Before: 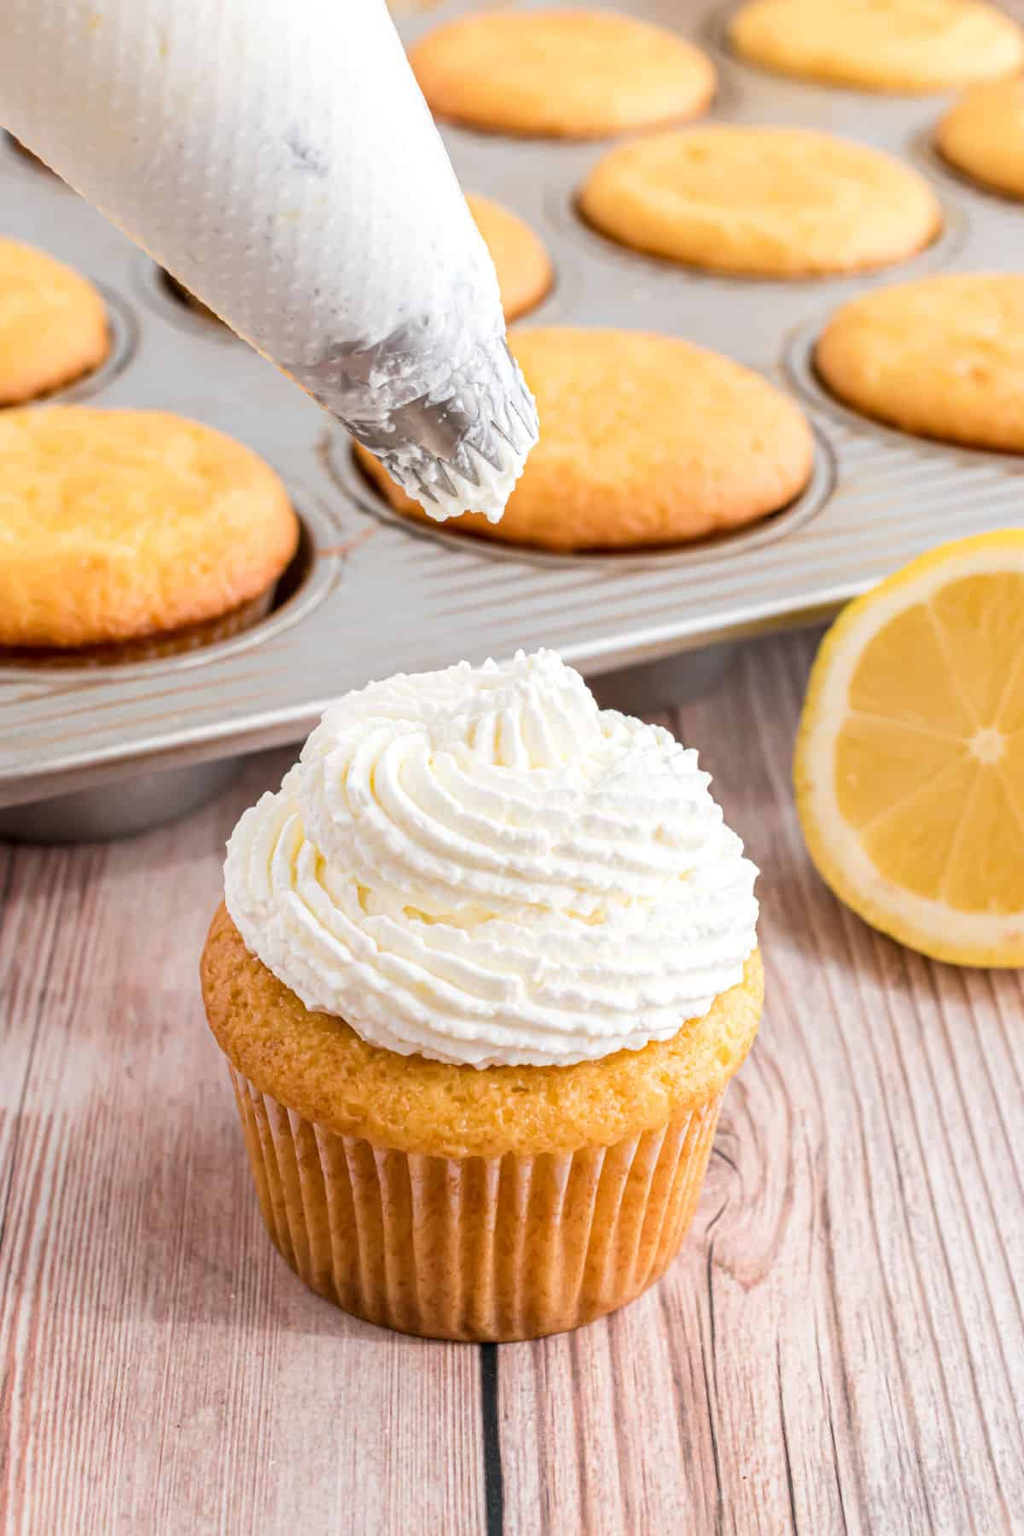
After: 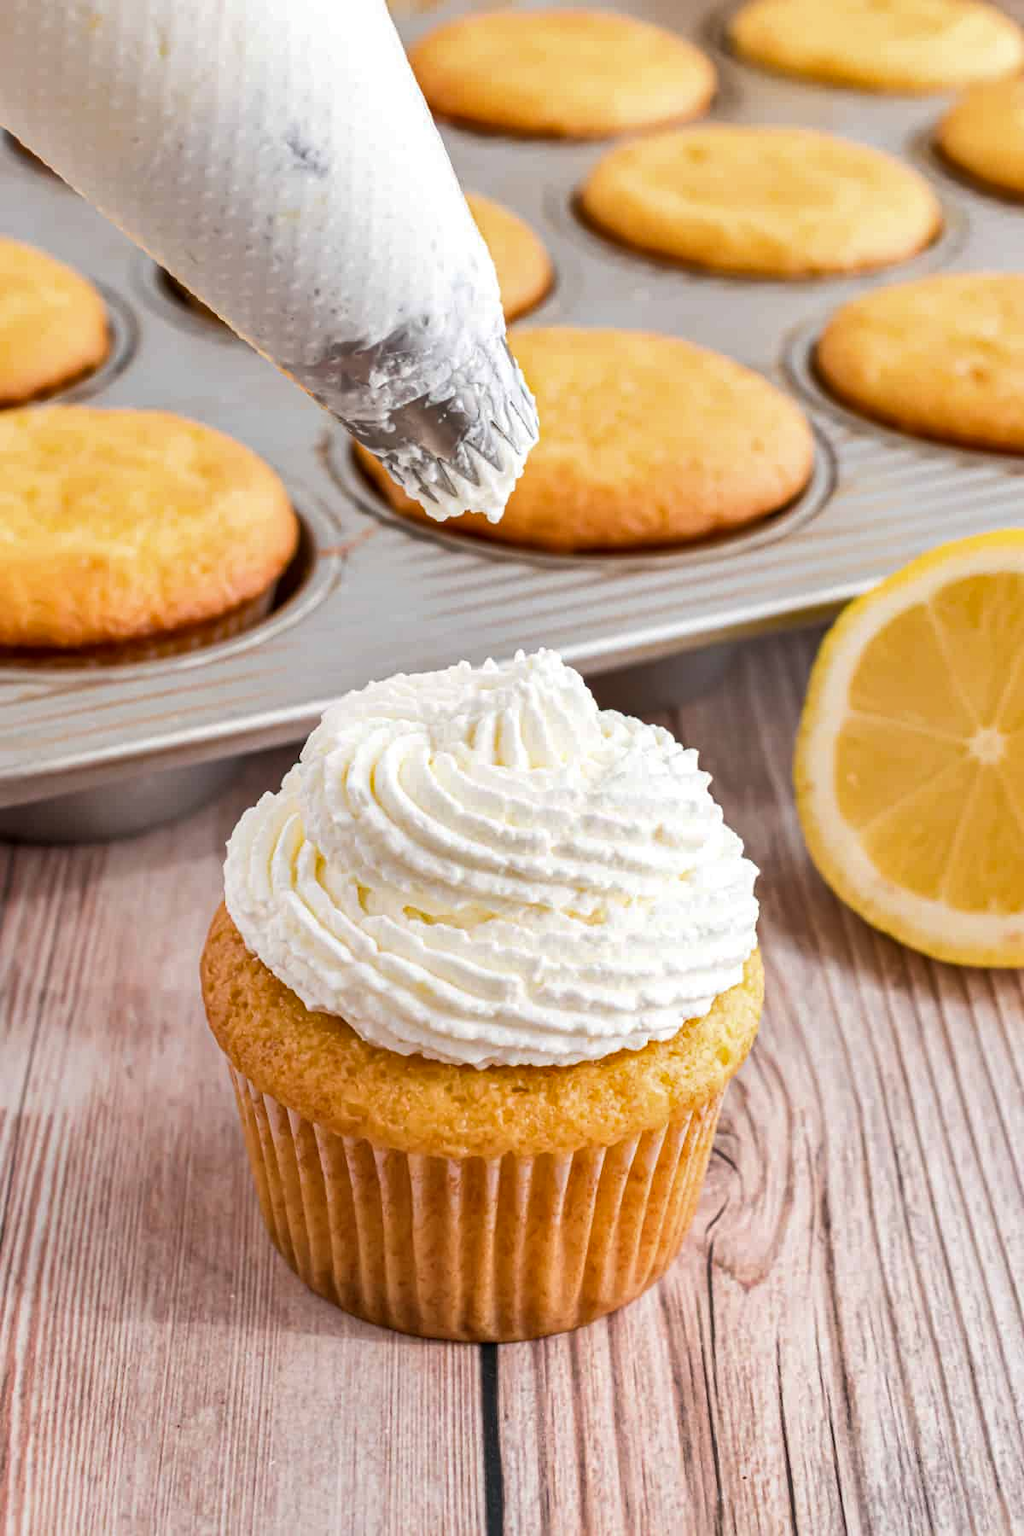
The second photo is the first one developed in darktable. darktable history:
shadows and highlights: soften with gaussian
color correction: highlights a* -0.085, highlights b* 0.08
